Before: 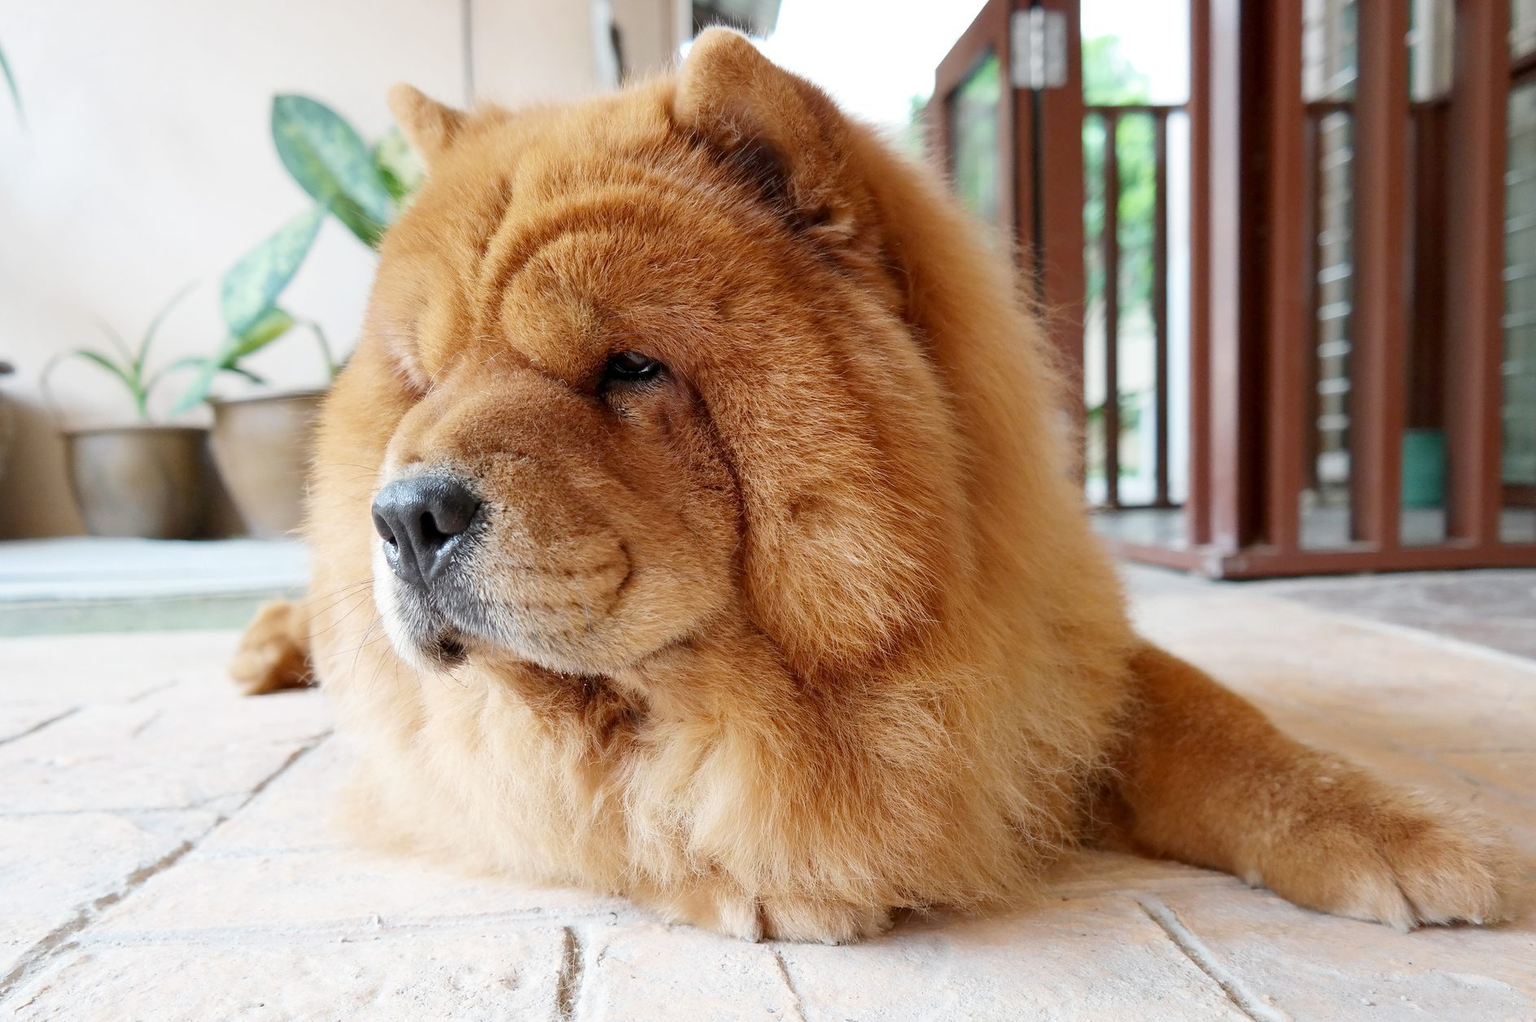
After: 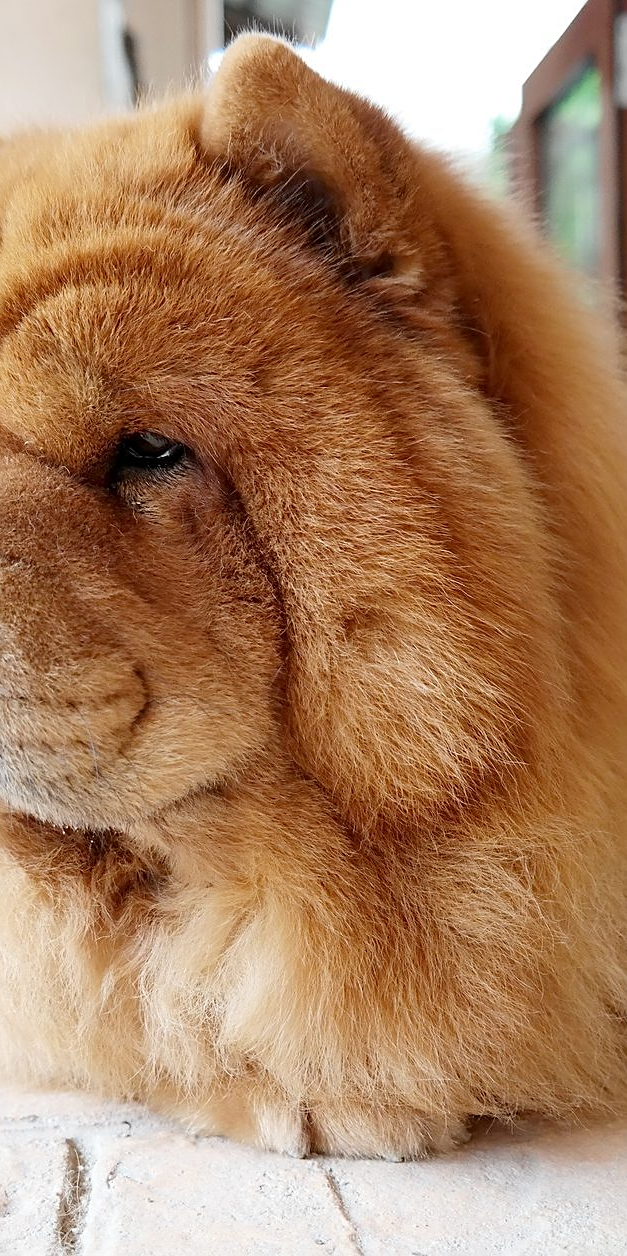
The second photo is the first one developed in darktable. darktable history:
sharpen: on, module defaults
crop: left 33.241%, right 33.518%
